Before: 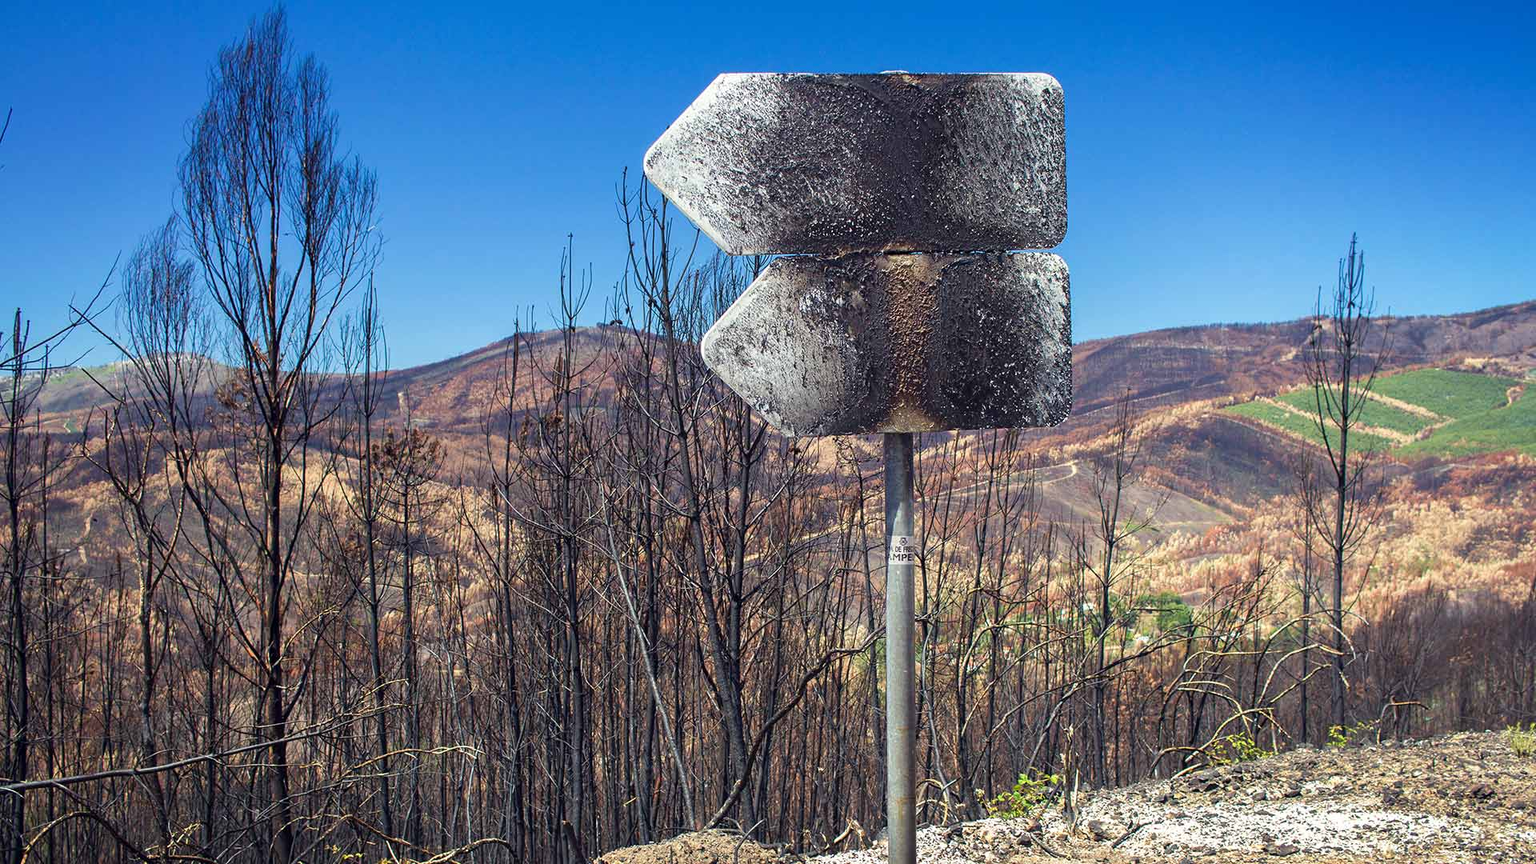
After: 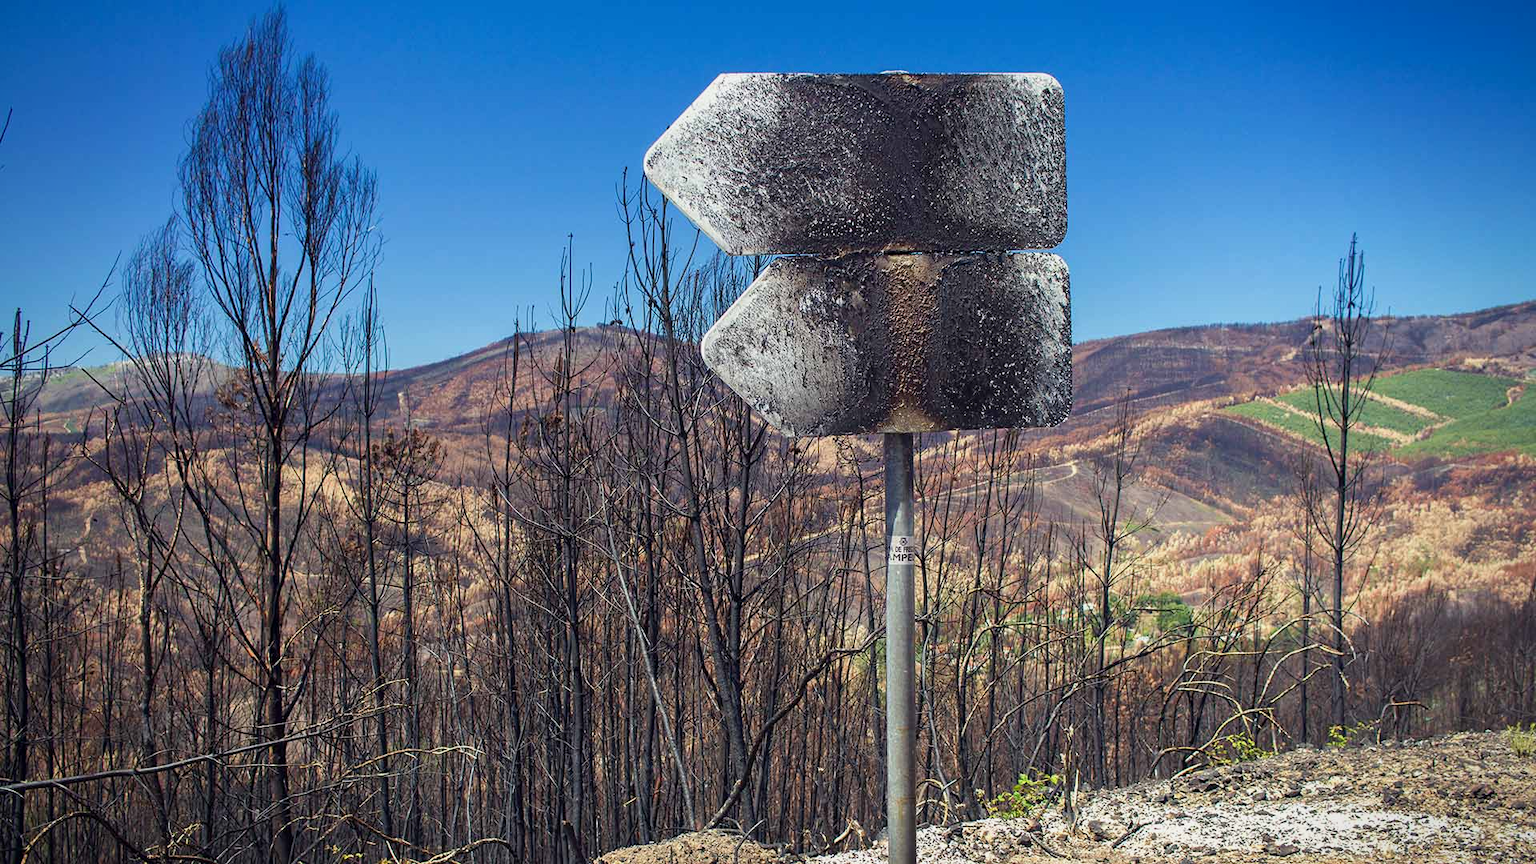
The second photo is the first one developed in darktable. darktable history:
vignetting: fall-off start 79.74%, brightness -0.381, saturation 0.012
exposure: exposure -0.158 EV, compensate highlight preservation false
